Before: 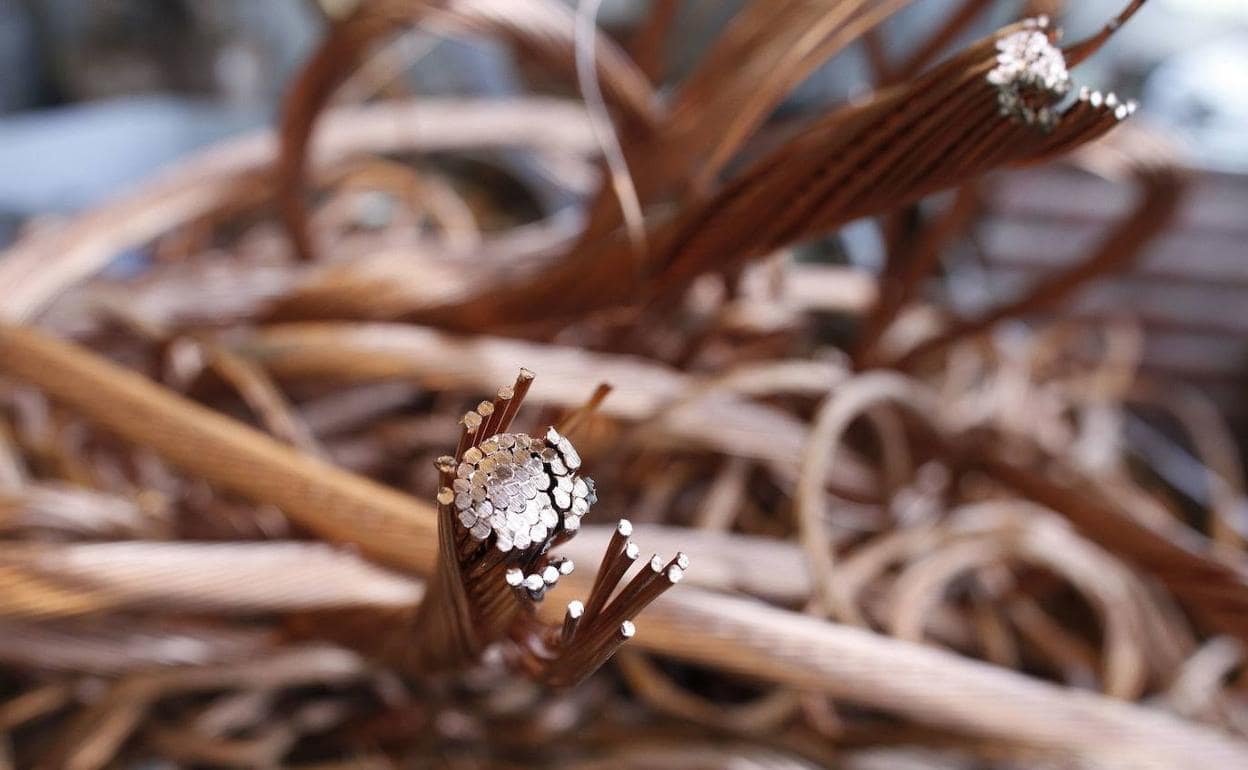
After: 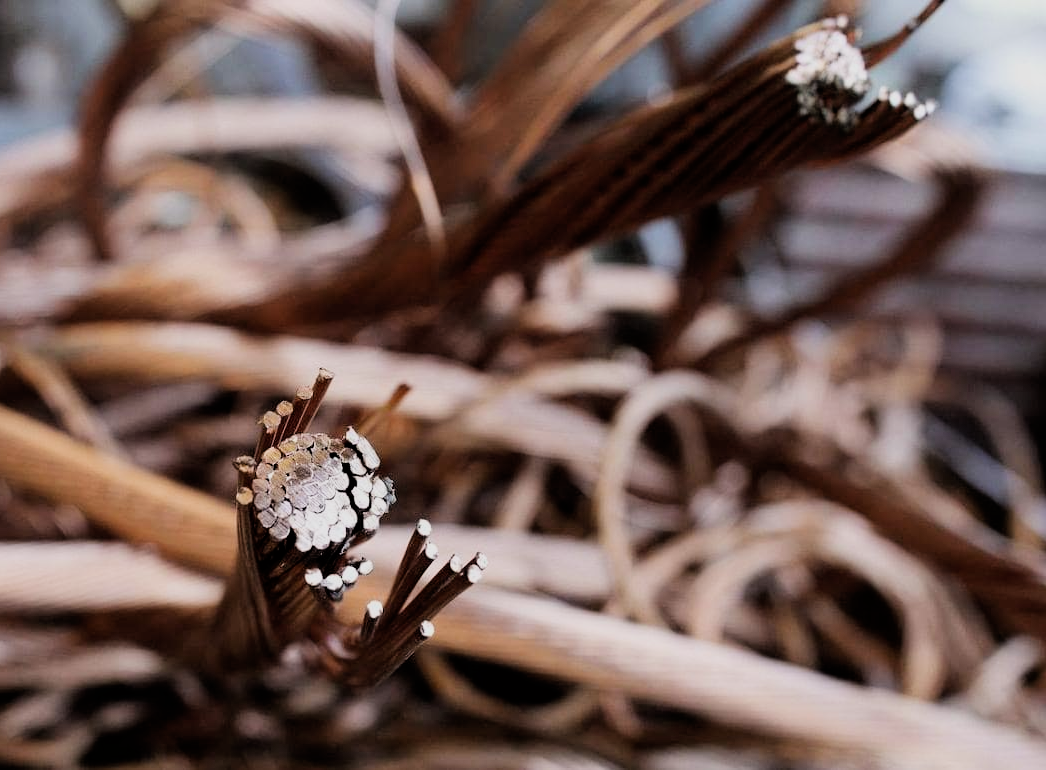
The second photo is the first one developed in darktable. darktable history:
crop: left 16.145%
filmic rgb: black relative exposure -5 EV, hardness 2.88, contrast 1.3
